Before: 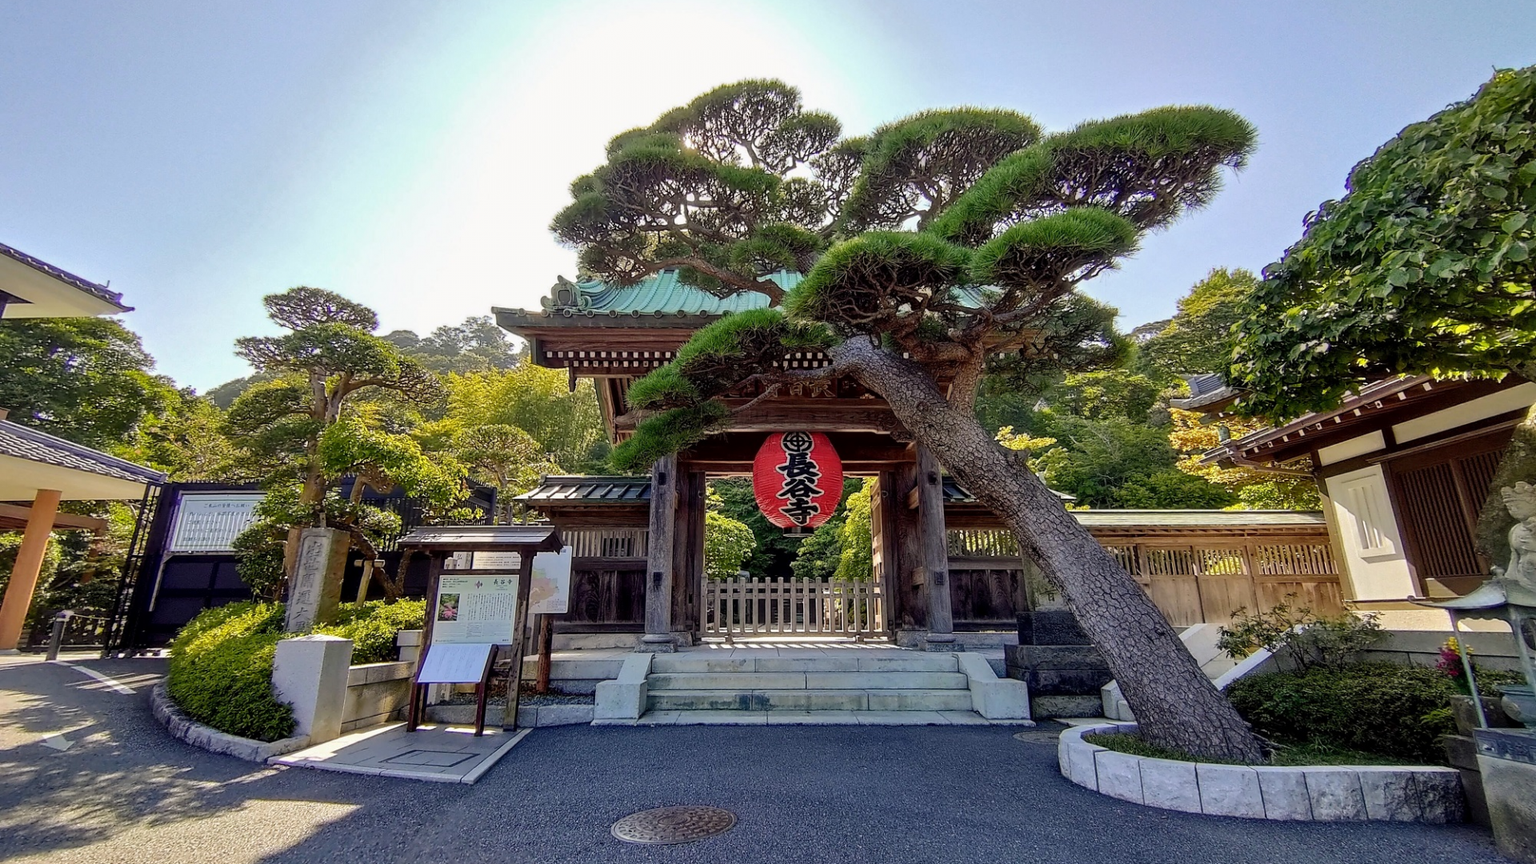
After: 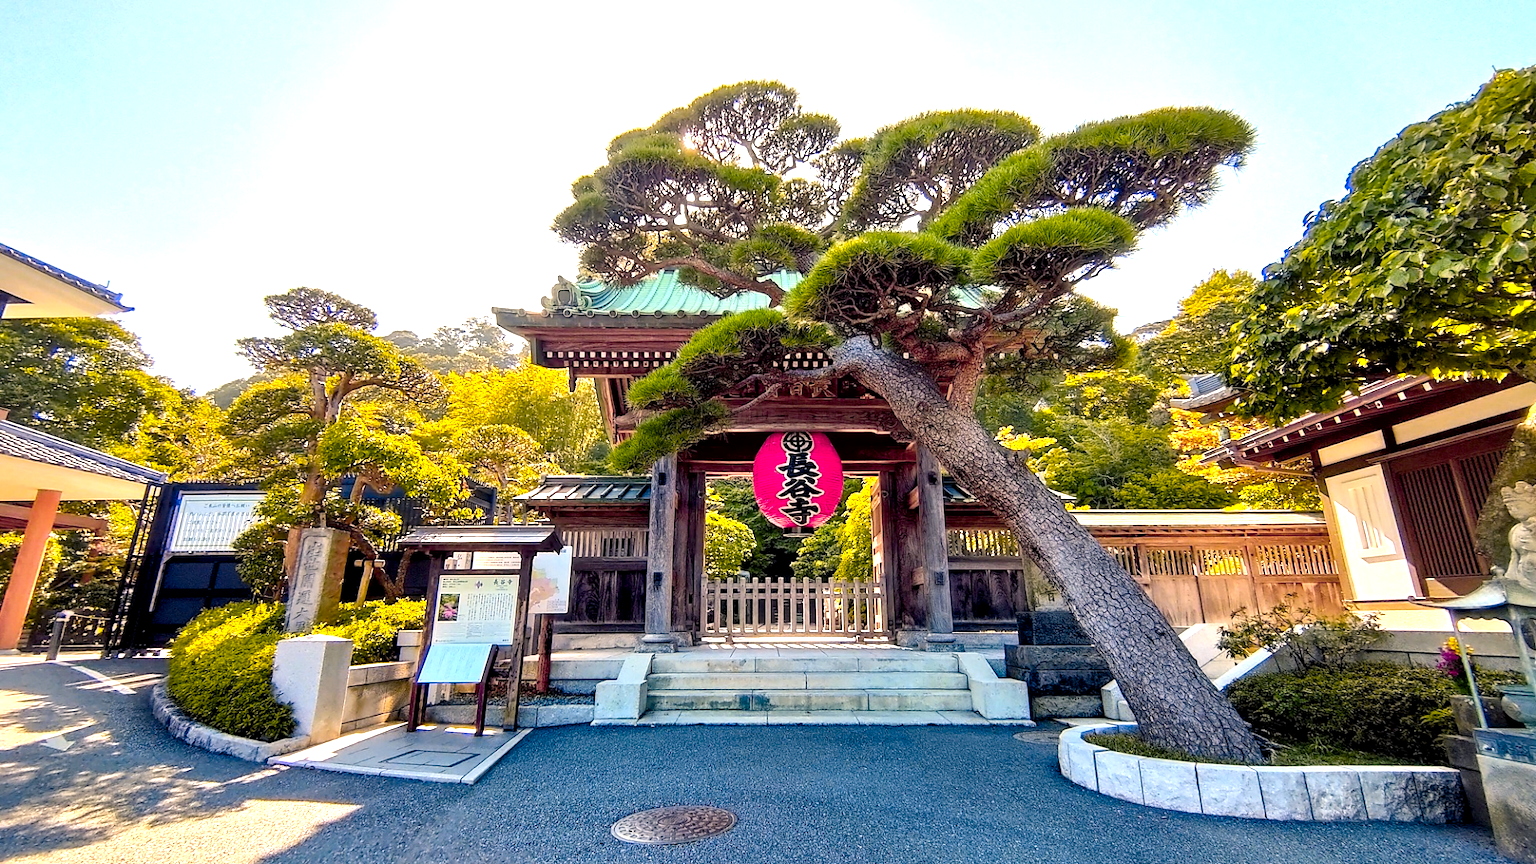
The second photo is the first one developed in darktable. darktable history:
exposure: black level correction 0.001, exposure 1.127 EV, compensate exposure bias true, compensate highlight preservation false
color balance rgb: highlights gain › chroma 2.023%, highlights gain › hue 63.35°, perceptual saturation grading › global saturation 25.486%, hue shift -13.35°
local contrast: mode bilateral grid, contrast 21, coarseness 50, detail 119%, midtone range 0.2
